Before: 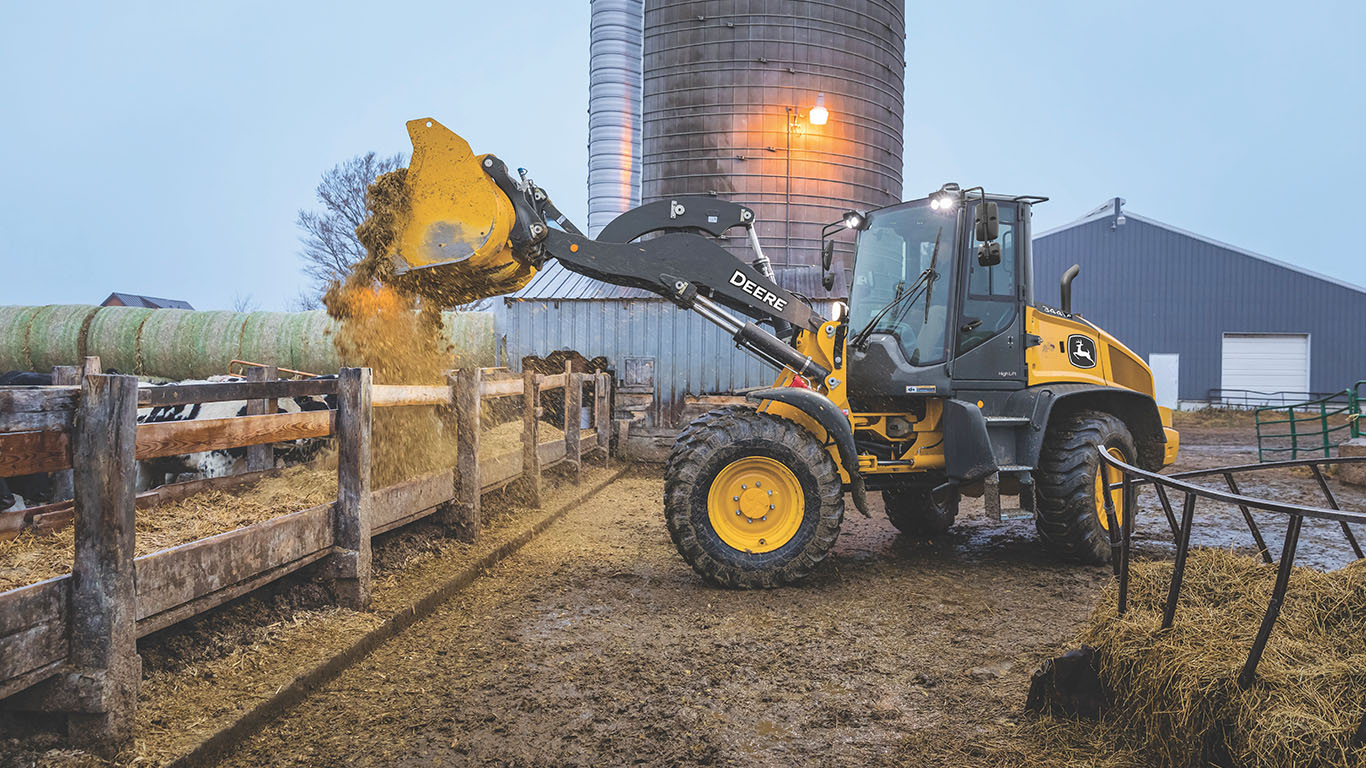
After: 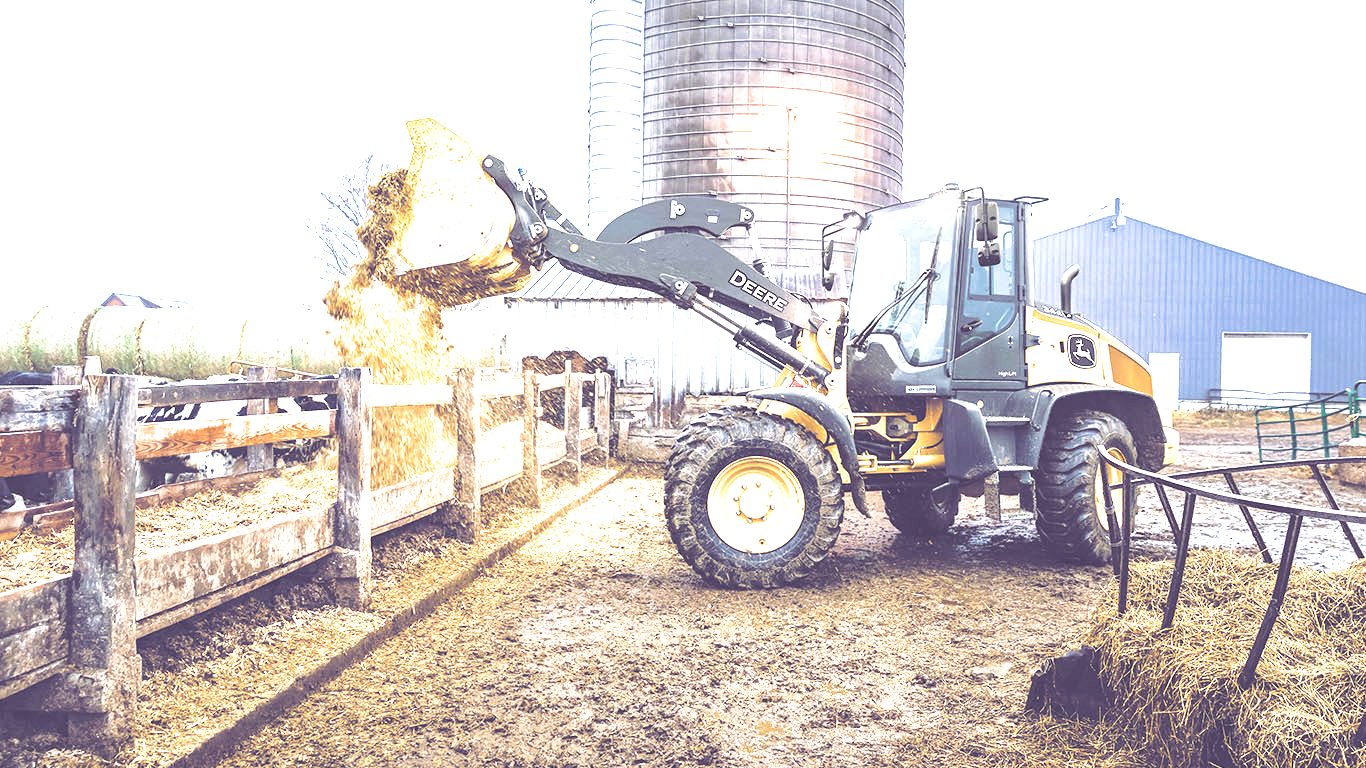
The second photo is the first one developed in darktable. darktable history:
exposure: black level correction 0, exposure 2 EV, compensate highlight preservation false
split-toning: shadows › hue 255.6°, shadows › saturation 0.66, highlights › hue 43.2°, highlights › saturation 0.68, balance -50.1
